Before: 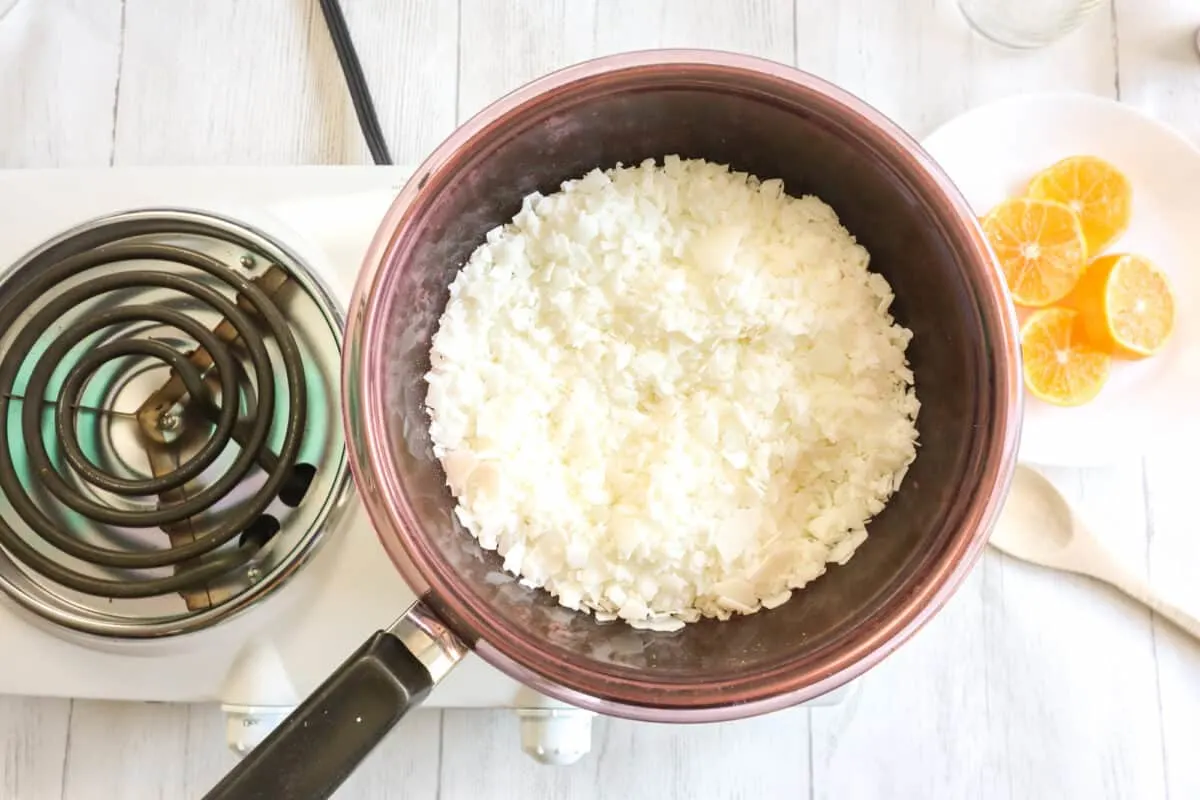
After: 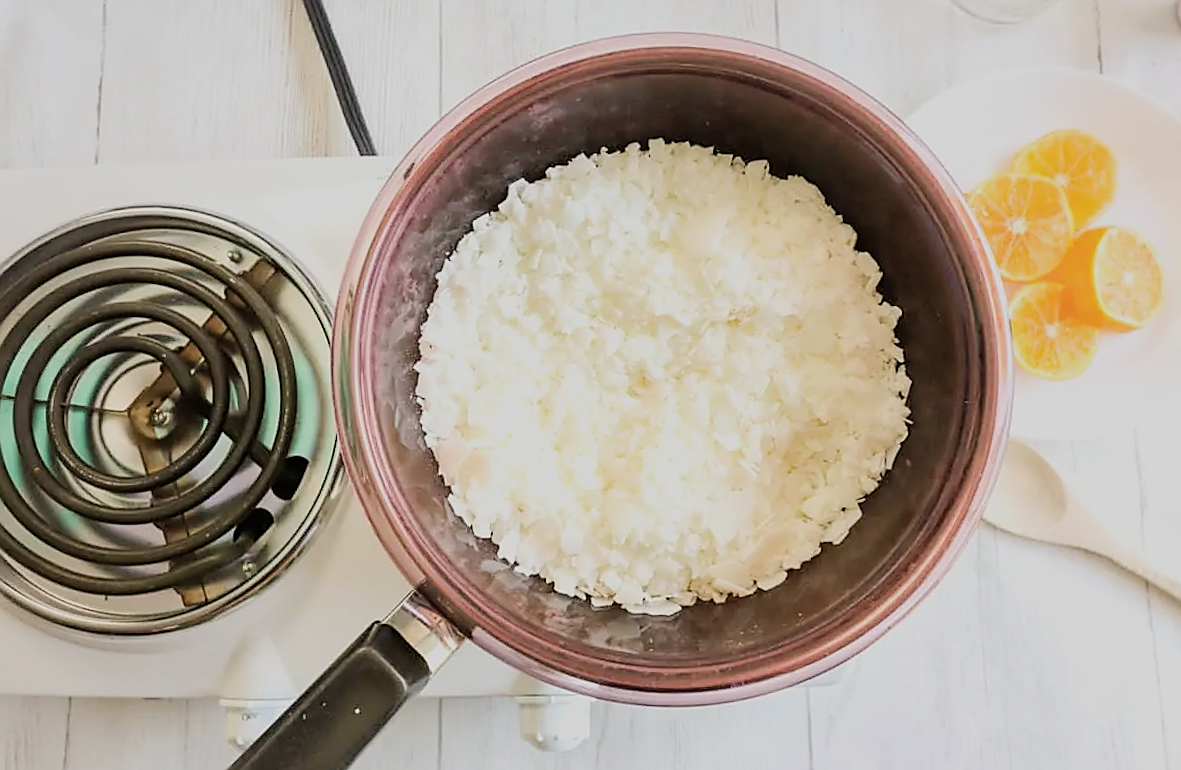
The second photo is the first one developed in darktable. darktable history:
filmic rgb: black relative exposure -7.65 EV, white relative exposure 4.56 EV, hardness 3.61
sharpen: radius 1.4, amount 1.25, threshold 0.7
rotate and perspective: rotation -1.42°, crop left 0.016, crop right 0.984, crop top 0.035, crop bottom 0.965
